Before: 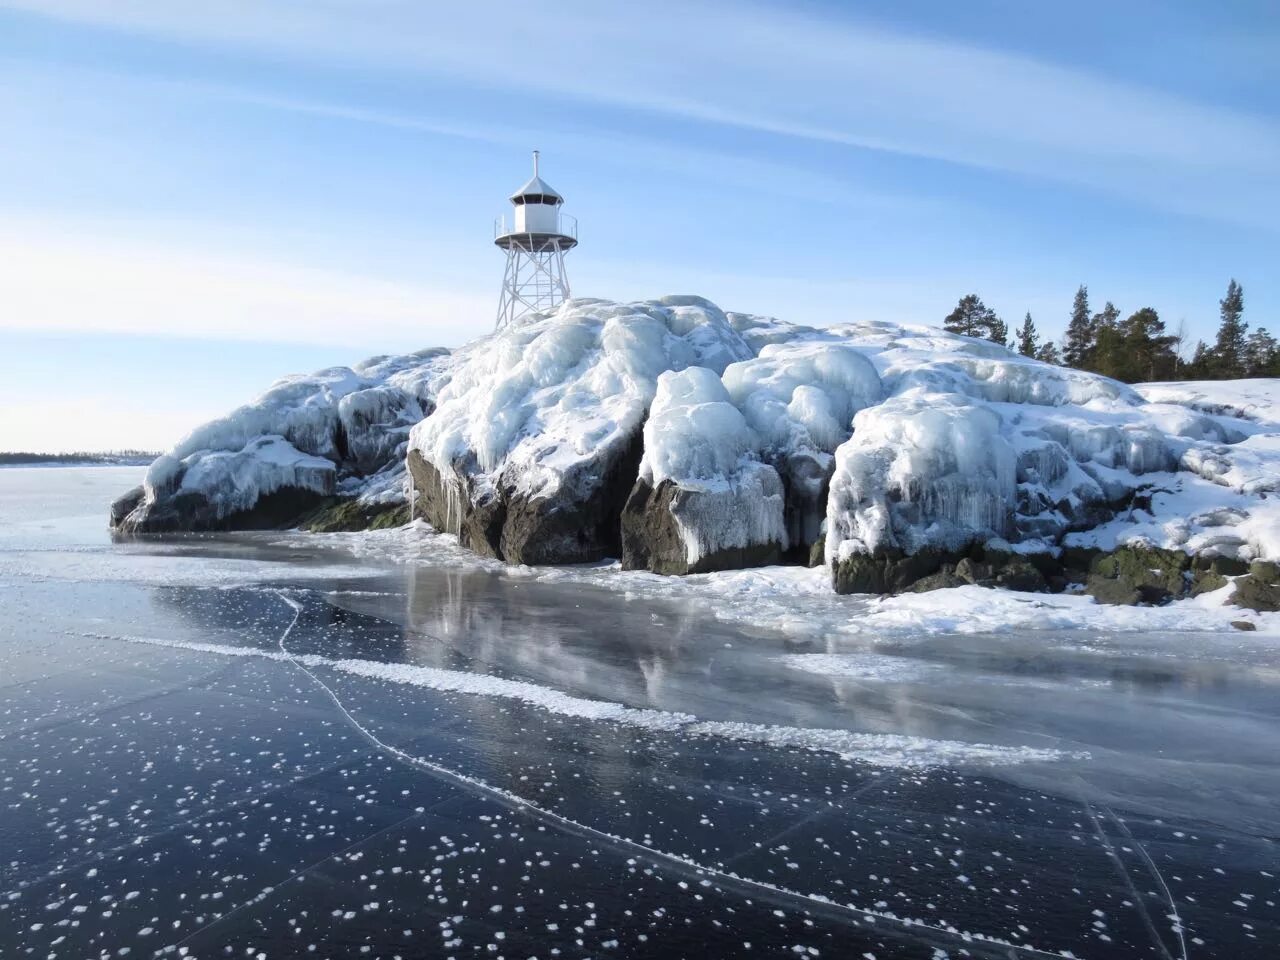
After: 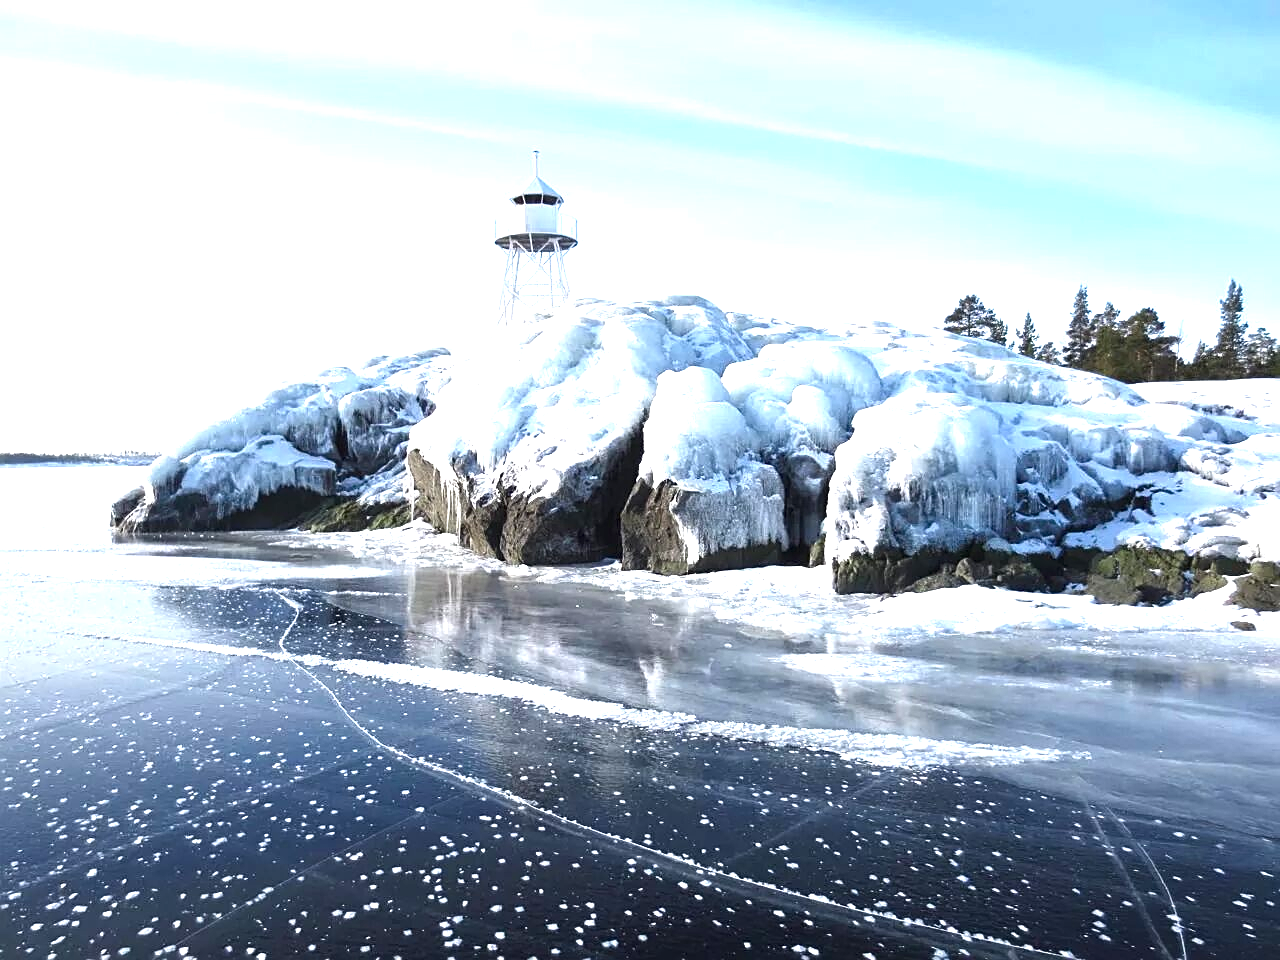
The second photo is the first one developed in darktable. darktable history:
sharpen: on, module defaults
contrast brightness saturation: brightness -0.09
exposure: black level correction 0, exposure 1.198 EV, compensate exposure bias true, compensate highlight preservation false
